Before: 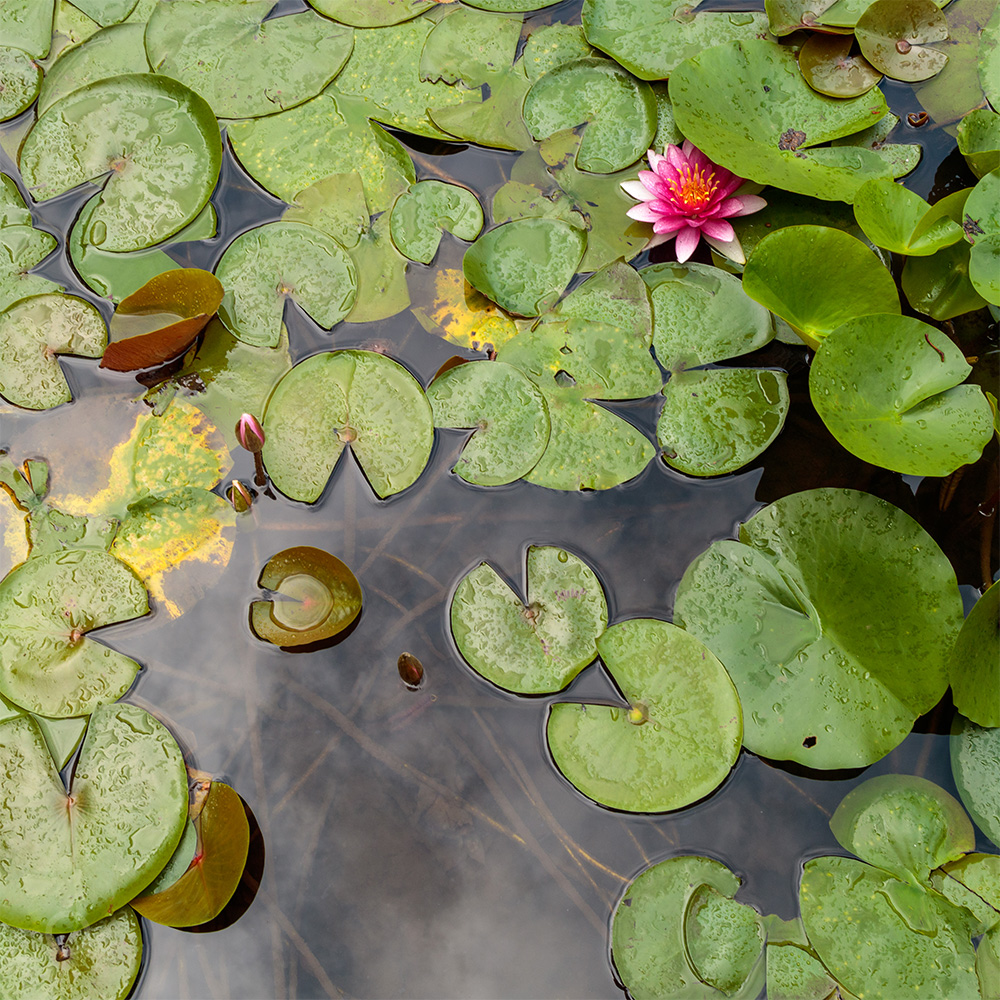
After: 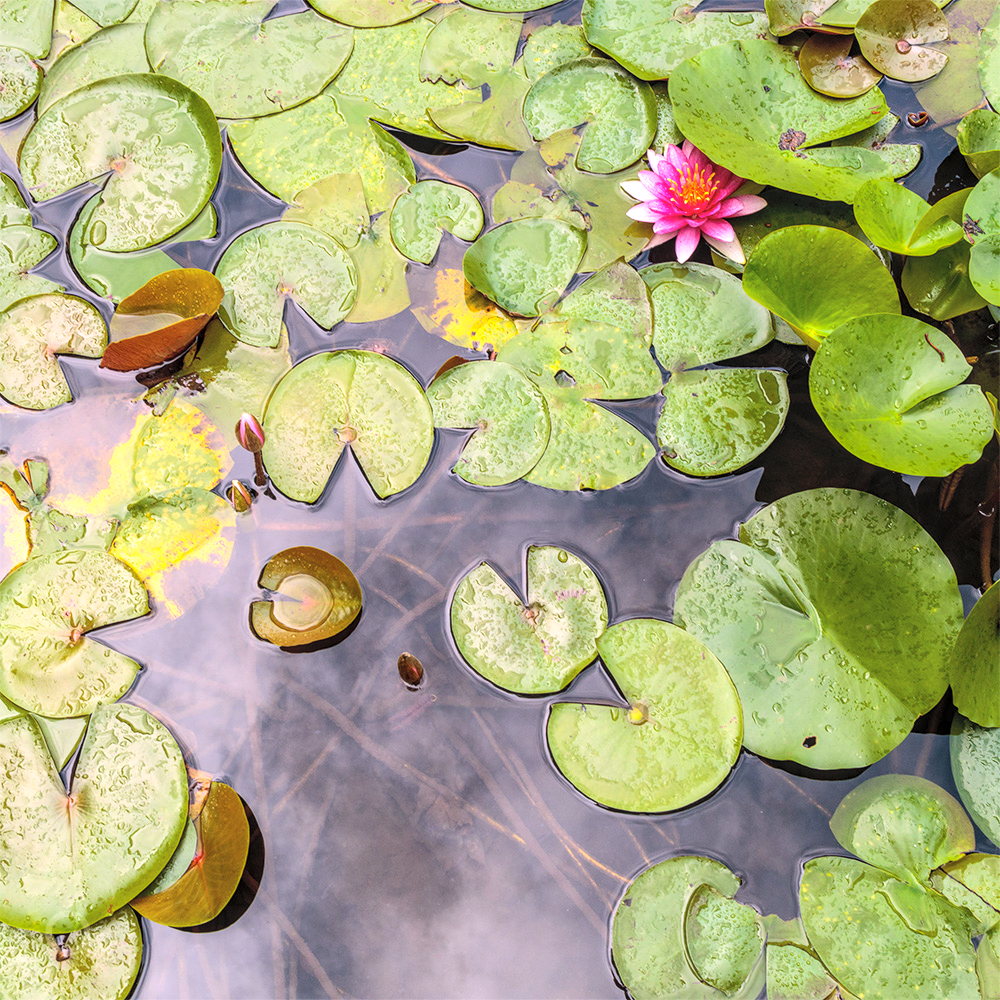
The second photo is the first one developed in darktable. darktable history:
local contrast: on, module defaults
tone equalizer: -8 EV -0.417 EV, -7 EV -0.389 EV, -6 EV -0.333 EV, -5 EV -0.222 EV, -3 EV 0.222 EV, -2 EV 0.333 EV, -1 EV 0.389 EV, +0 EV 0.417 EV, edges refinement/feathering 500, mask exposure compensation -1.57 EV, preserve details no
white balance: red 1.066, blue 1.119
contrast brightness saturation: contrast 0.1, brightness 0.3, saturation 0.14
